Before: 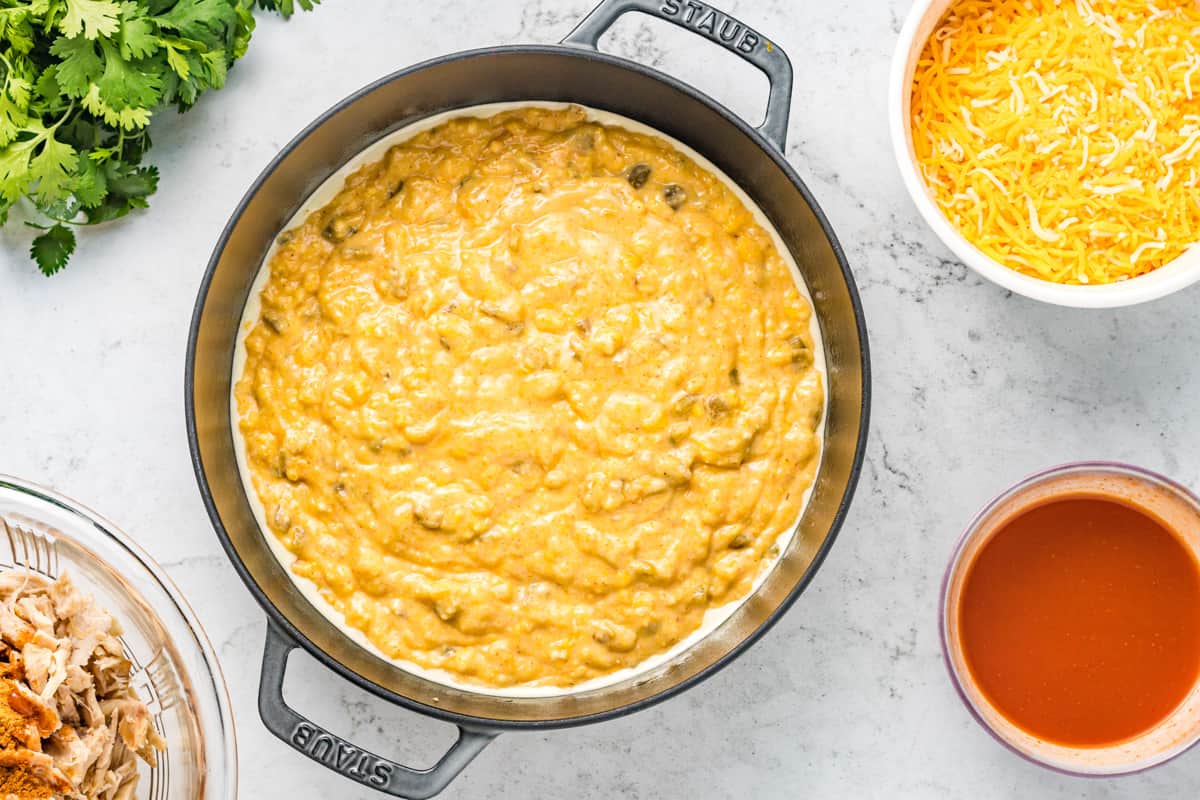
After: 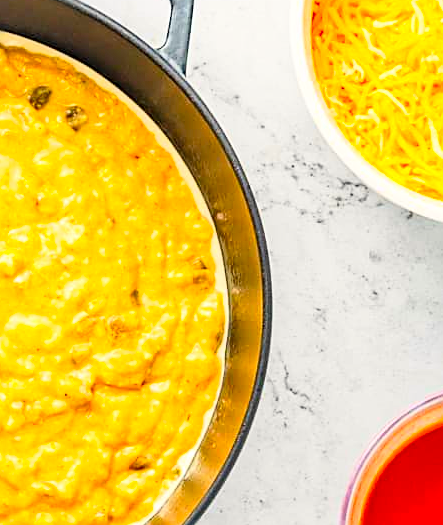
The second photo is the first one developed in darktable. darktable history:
contrast brightness saturation: contrast 0.2, brightness 0.2, saturation 0.8
color correction: highlights b* 3
crop and rotate: left 49.936%, top 10.094%, right 13.136%, bottom 24.256%
sharpen: amount 0.55
